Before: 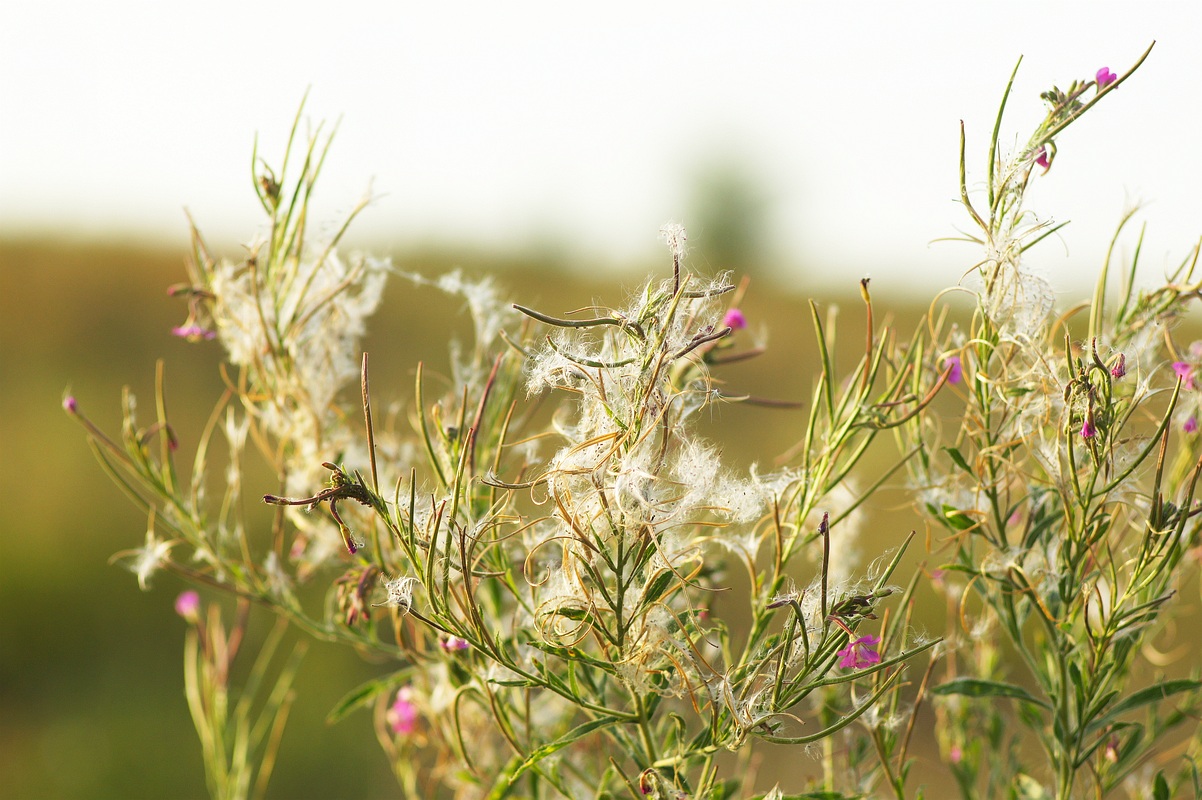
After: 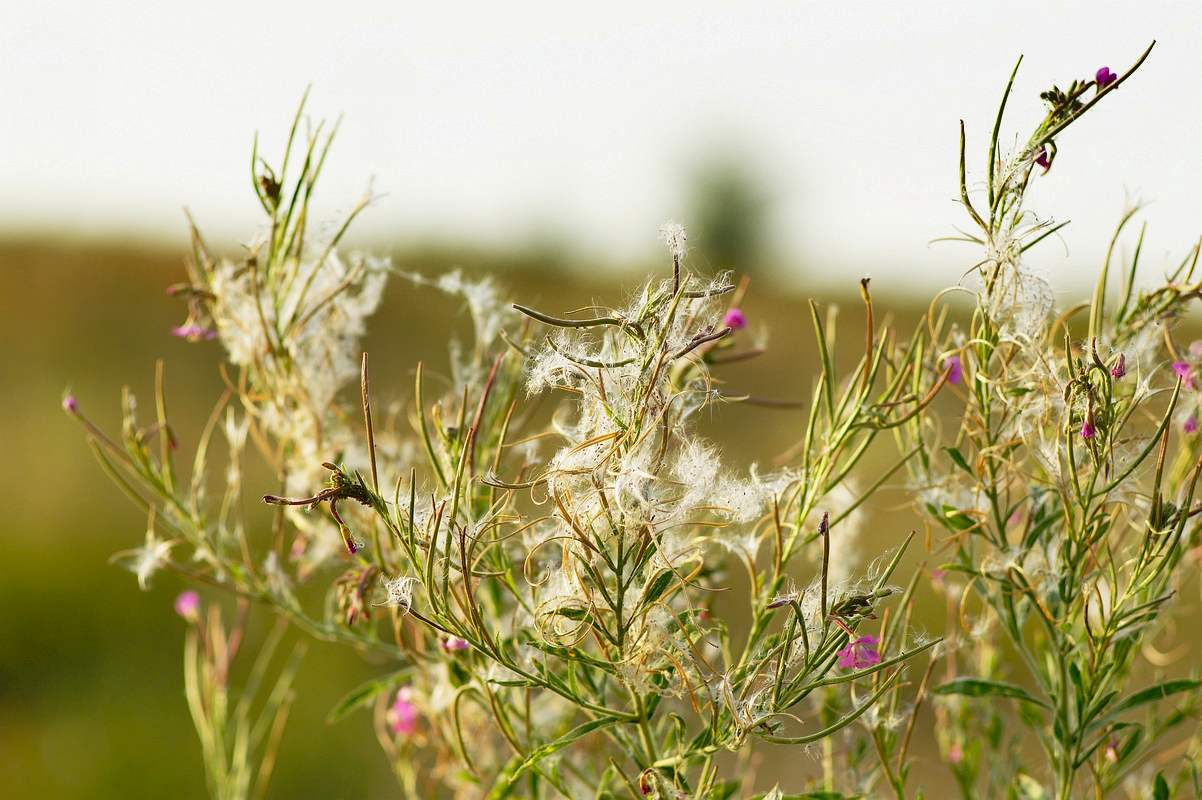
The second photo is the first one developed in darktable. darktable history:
tone curve: curves: ch0 [(0, 0) (0.126, 0.061) (0.362, 0.382) (0.498, 0.498) (0.706, 0.712) (1, 1)]; ch1 [(0, 0) (0.5, 0.497) (0.55, 0.578) (1, 1)]; ch2 [(0, 0) (0.44, 0.424) (0.489, 0.486) (0.537, 0.538) (1, 1)], preserve colors none
shadows and highlights: shadows 43.55, white point adjustment -1.37, soften with gaussian
